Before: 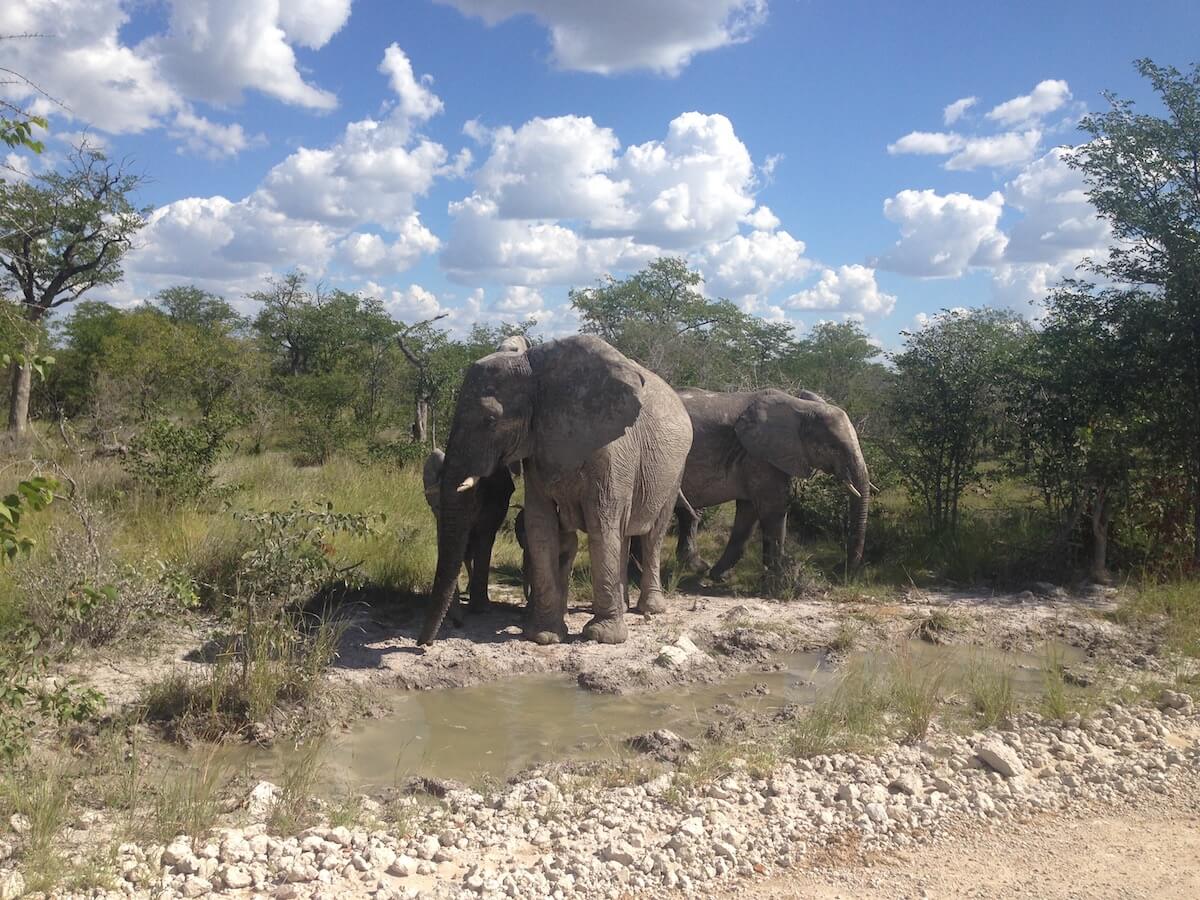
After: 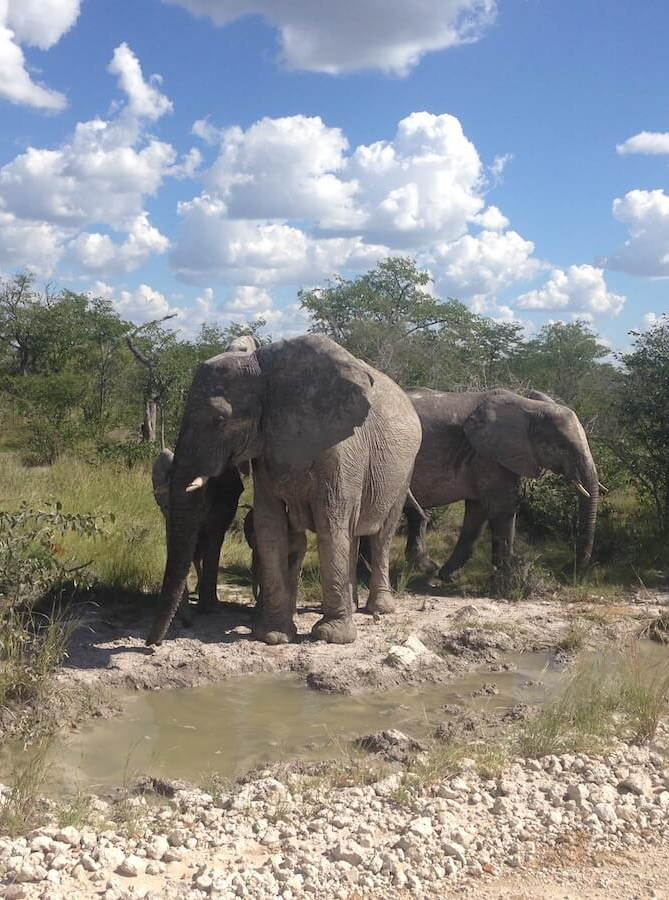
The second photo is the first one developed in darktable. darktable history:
crop and rotate: left 22.658%, right 21.584%
